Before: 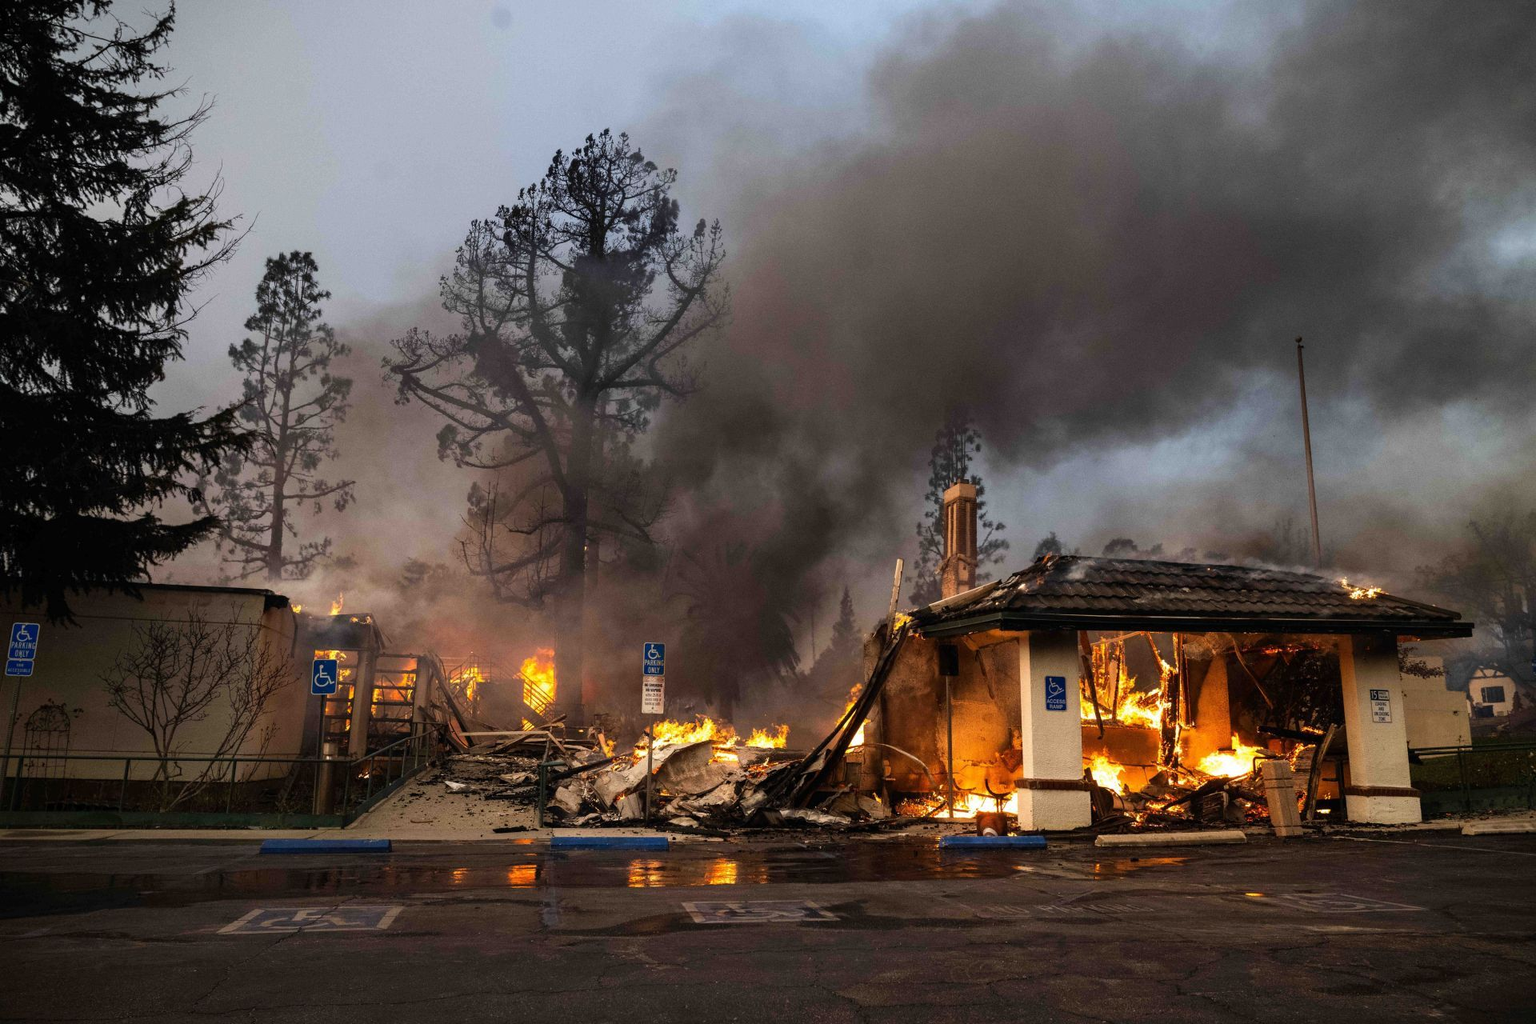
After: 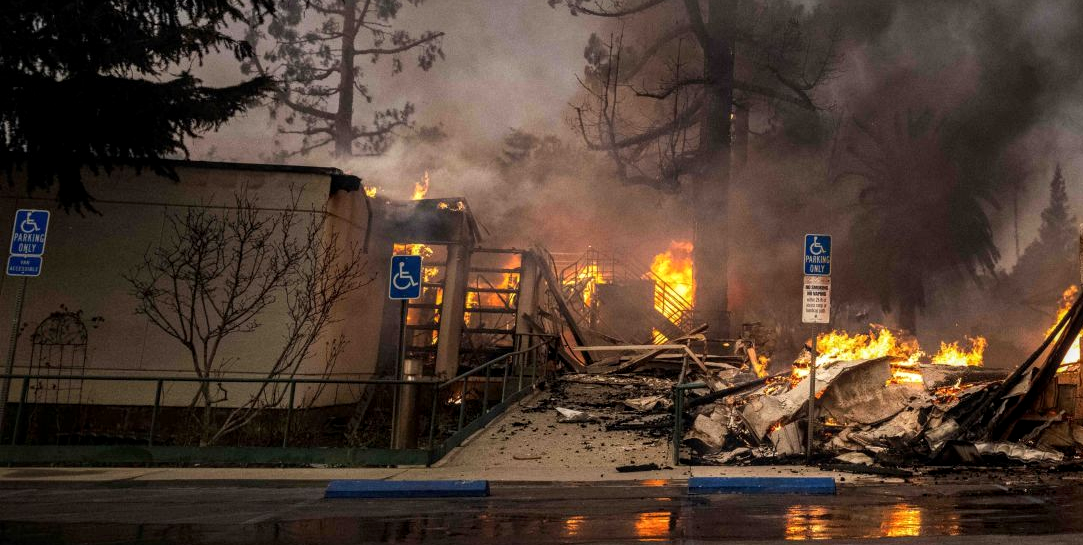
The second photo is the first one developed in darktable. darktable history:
contrast equalizer: y [[0.5, 0.5, 0.478, 0.5, 0.5, 0.5], [0.5 ×6], [0.5 ×6], [0 ×6], [0 ×6]]
crop: top 44.483%, right 43.593%, bottom 12.892%
local contrast: on, module defaults
